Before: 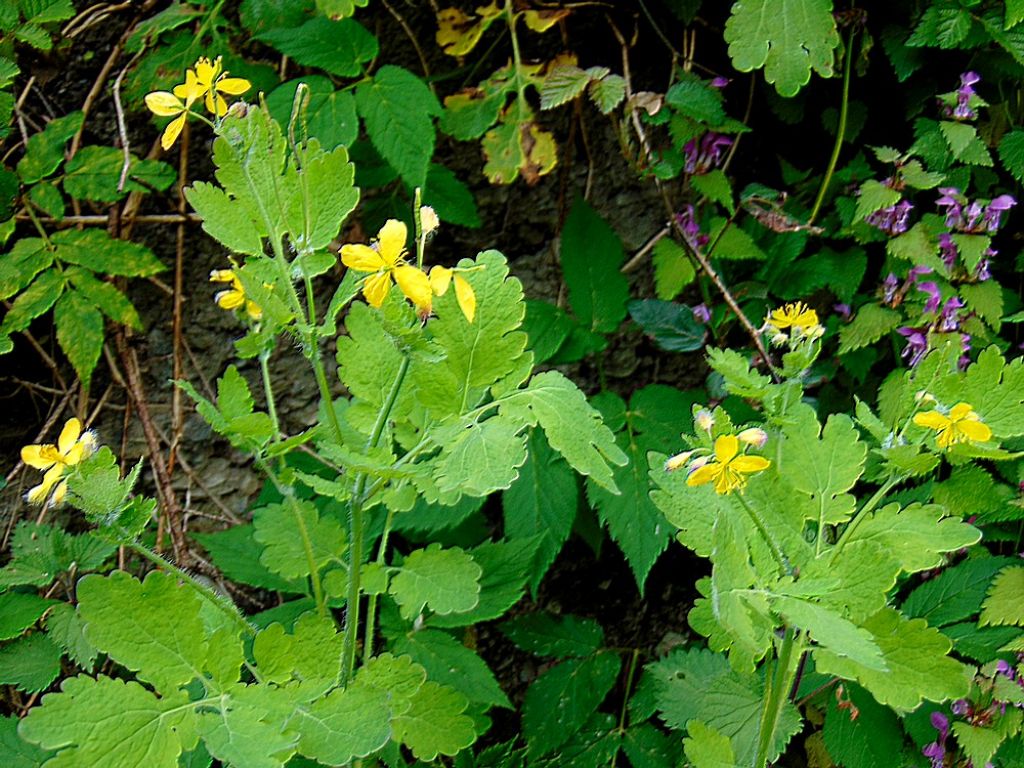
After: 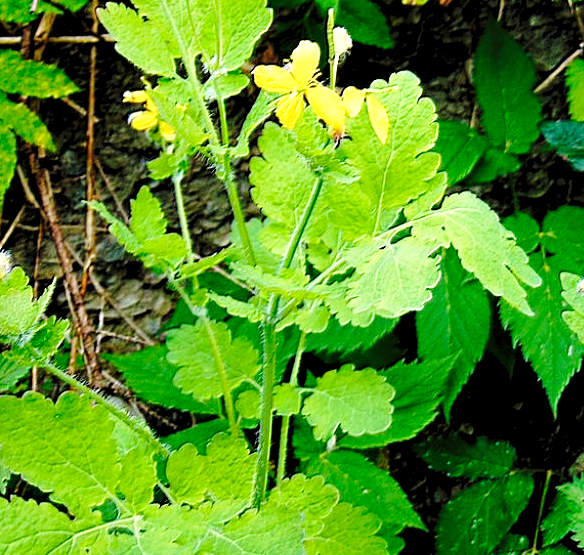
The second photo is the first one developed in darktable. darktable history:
levels: levels [0.073, 0.497, 0.972]
crop: left 8.583%, top 23.431%, right 34.309%, bottom 4.245%
base curve: curves: ch0 [(0, 0) (0.036, 0.037) (0.121, 0.228) (0.46, 0.76) (0.859, 0.983) (1, 1)], preserve colors none
shadows and highlights: soften with gaussian
